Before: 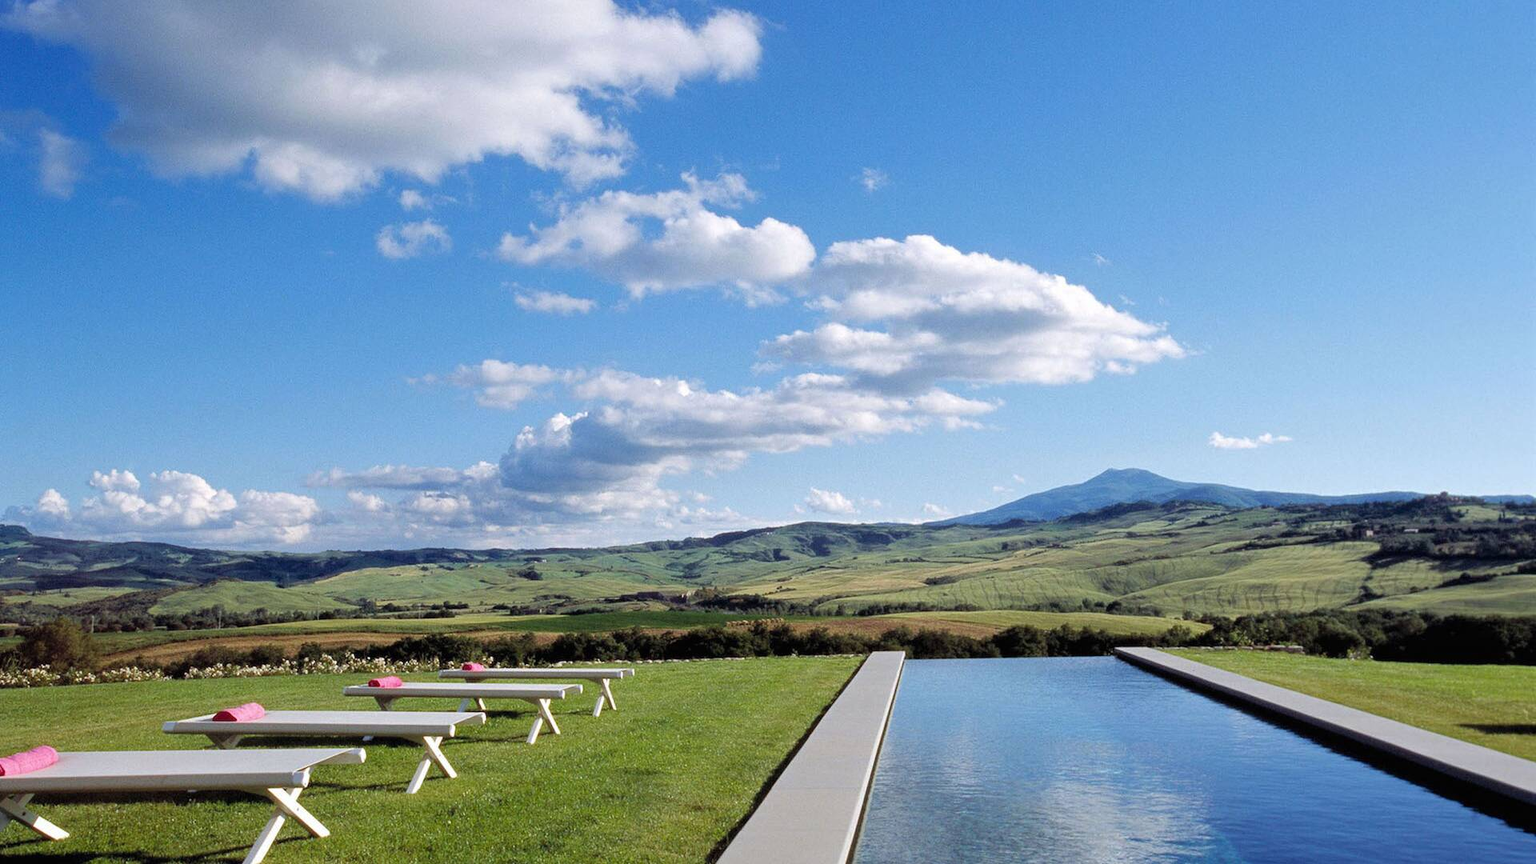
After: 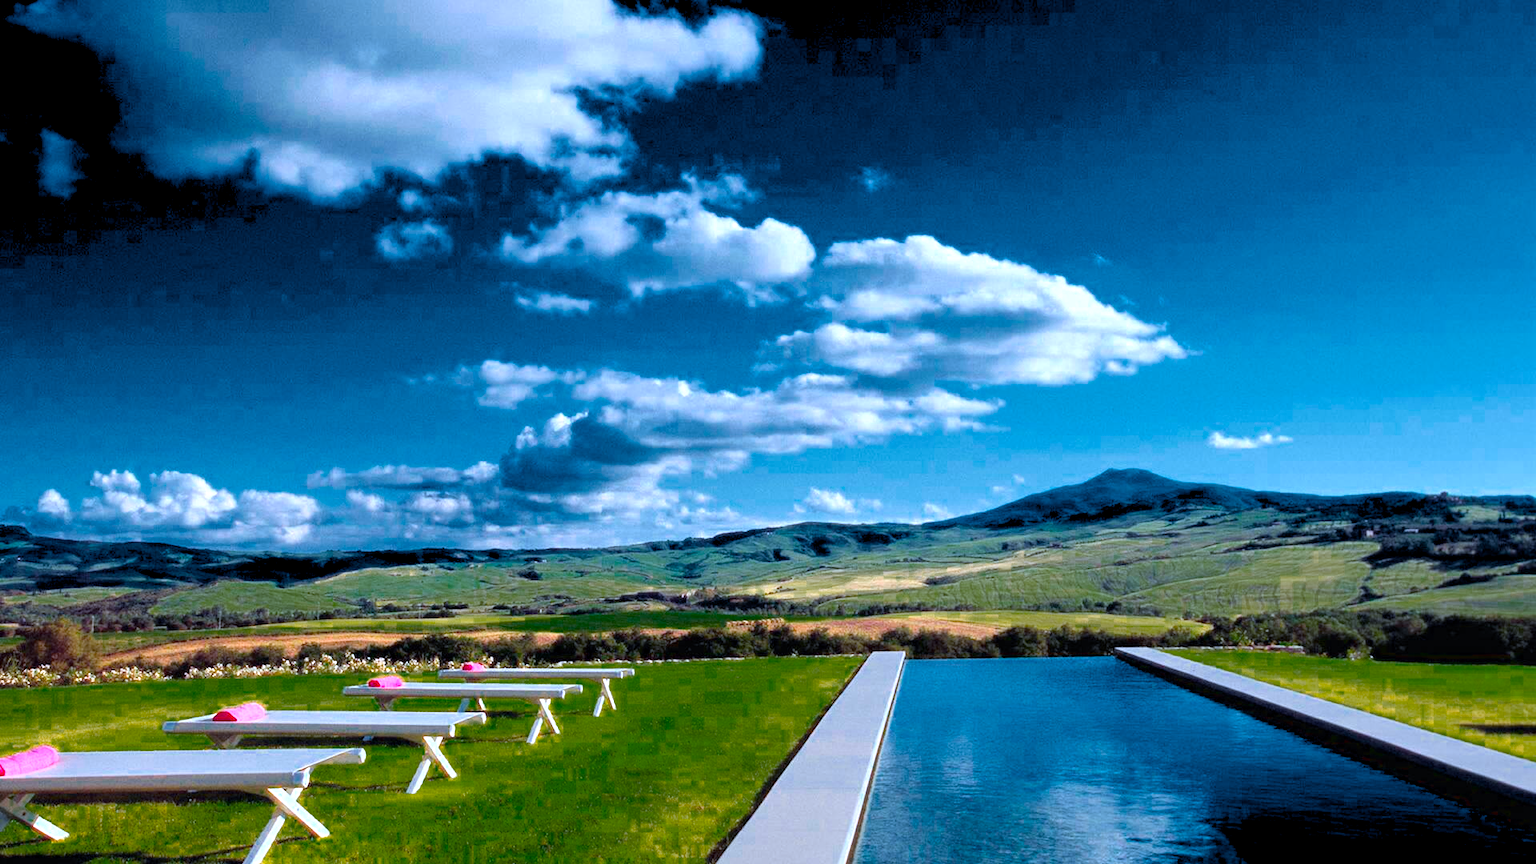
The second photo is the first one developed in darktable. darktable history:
color calibration: output R [1.422, -0.35, -0.252, 0], output G [-0.238, 1.259, -0.084, 0], output B [-0.081, -0.196, 1.58, 0], output brightness [0.49, 0.671, -0.57, 0], illuminant same as pipeline (D50), adaptation none (bypass), saturation algorithm version 1 (2020)
color zones: curves: ch0 [(0.25, 0.5) (0.347, 0.092) (0.75, 0.5)]; ch1 [(0.25, 0.5) (0.33, 0.51) (0.75, 0.5)]
color zones "2": curves: ch0 [(0.23, 0.551) (0.75, 0.5)]; ch1 [(0.223, 0.636) (0.75, 0.5)]; ch2 [(0.281, 0.537) (0.75, 0.5)]
